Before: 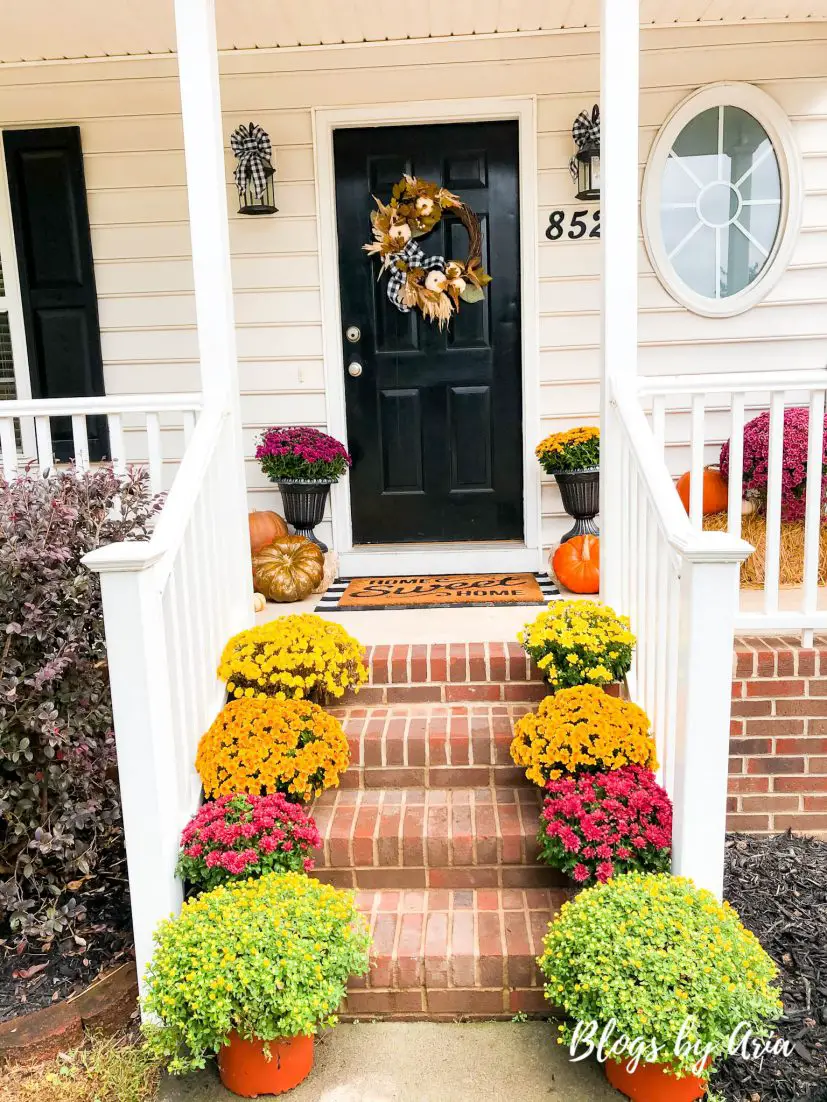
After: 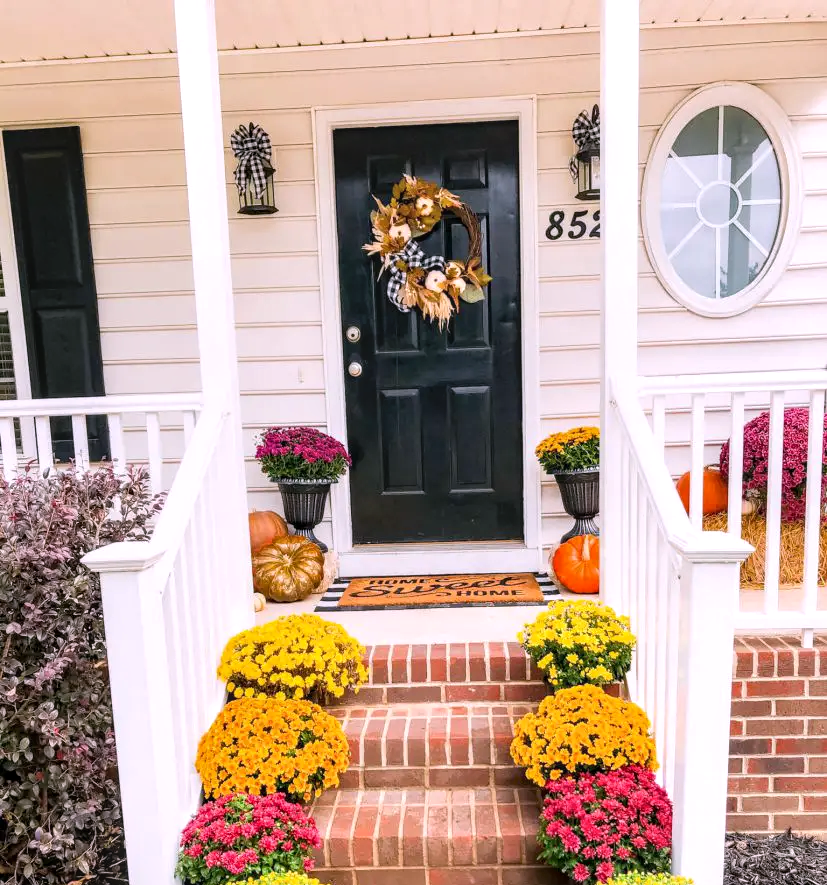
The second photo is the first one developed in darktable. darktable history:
white balance: red 1.05, blue 1.072
crop: bottom 19.644%
local contrast: on, module defaults
